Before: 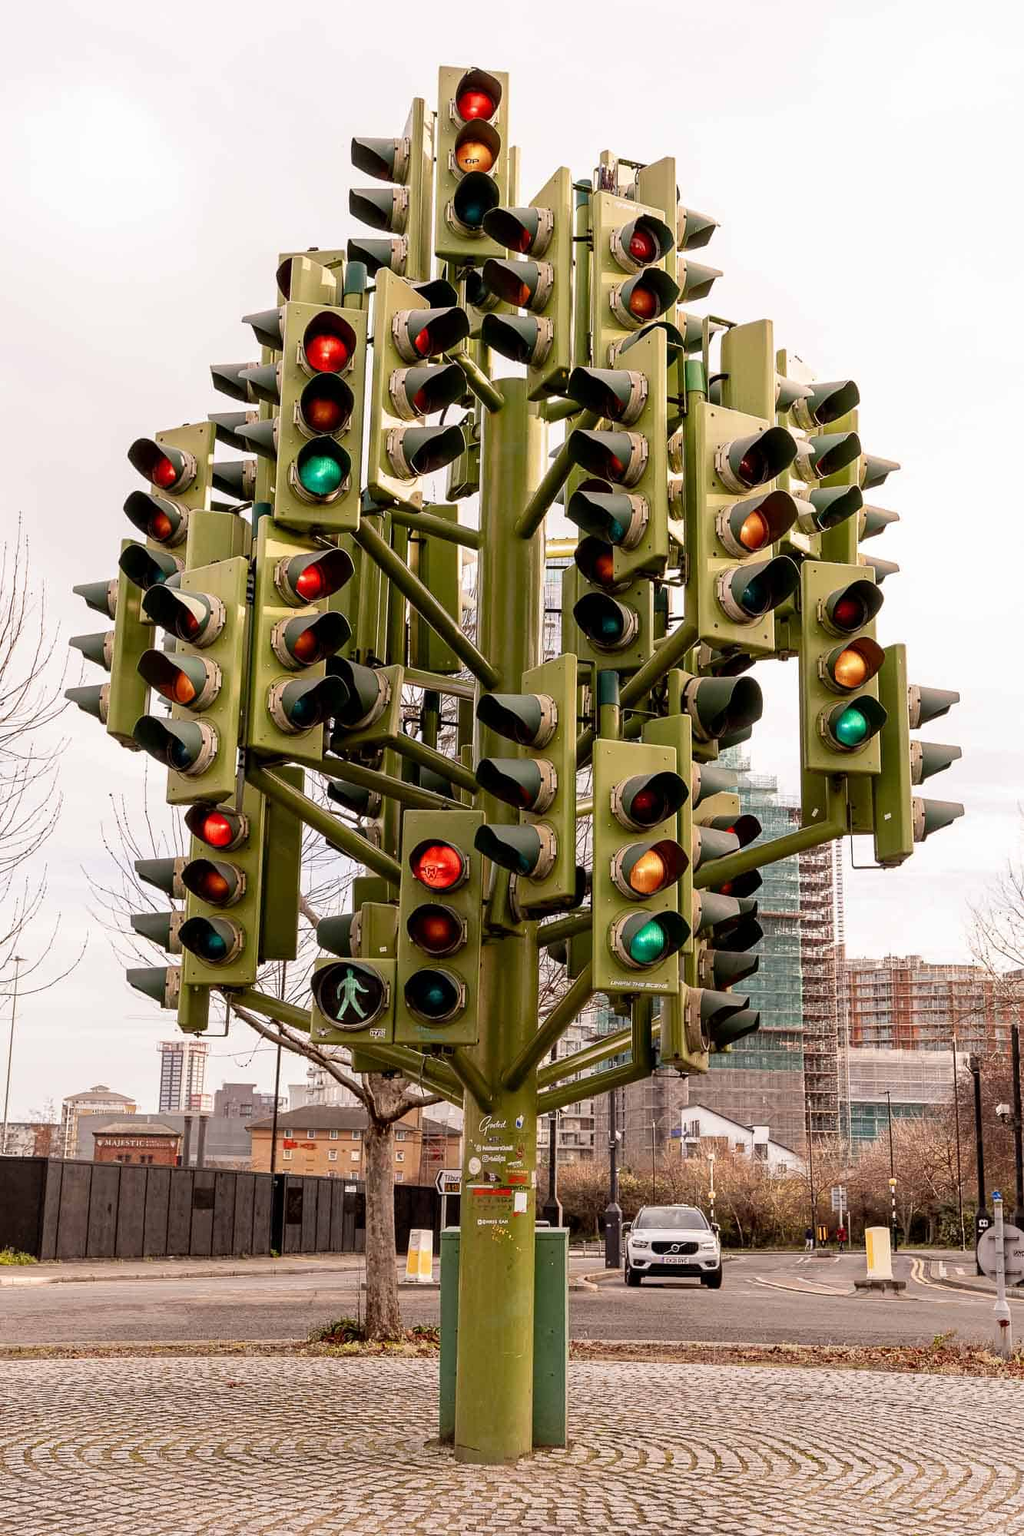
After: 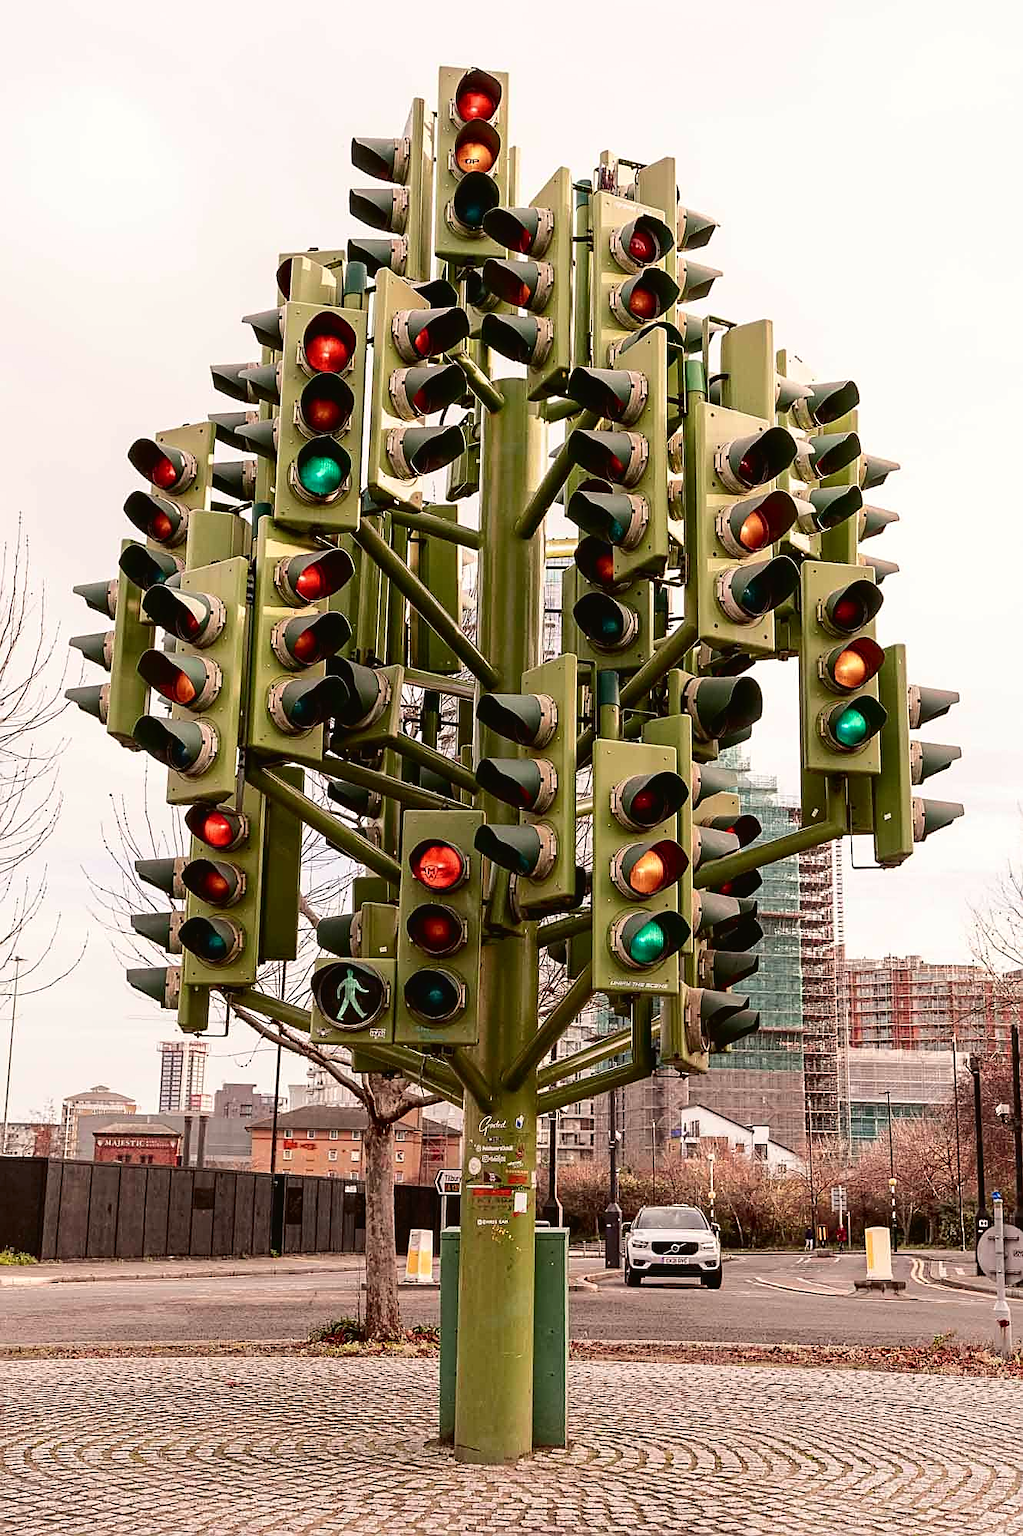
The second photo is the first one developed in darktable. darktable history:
sharpen: on, module defaults
tone curve: curves: ch0 [(0, 0.021) (0.059, 0.053) (0.212, 0.18) (0.337, 0.304) (0.495, 0.505) (0.725, 0.731) (0.89, 0.919) (1, 1)]; ch1 [(0, 0) (0.094, 0.081) (0.311, 0.282) (0.421, 0.417) (0.479, 0.475) (0.54, 0.55) (0.615, 0.65) (0.683, 0.688) (1, 1)]; ch2 [(0, 0) (0.257, 0.217) (0.44, 0.431) (0.498, 0.507) (0.603, 0.598) (1, 1)], color space Lab, independent channels, preserve colors none
